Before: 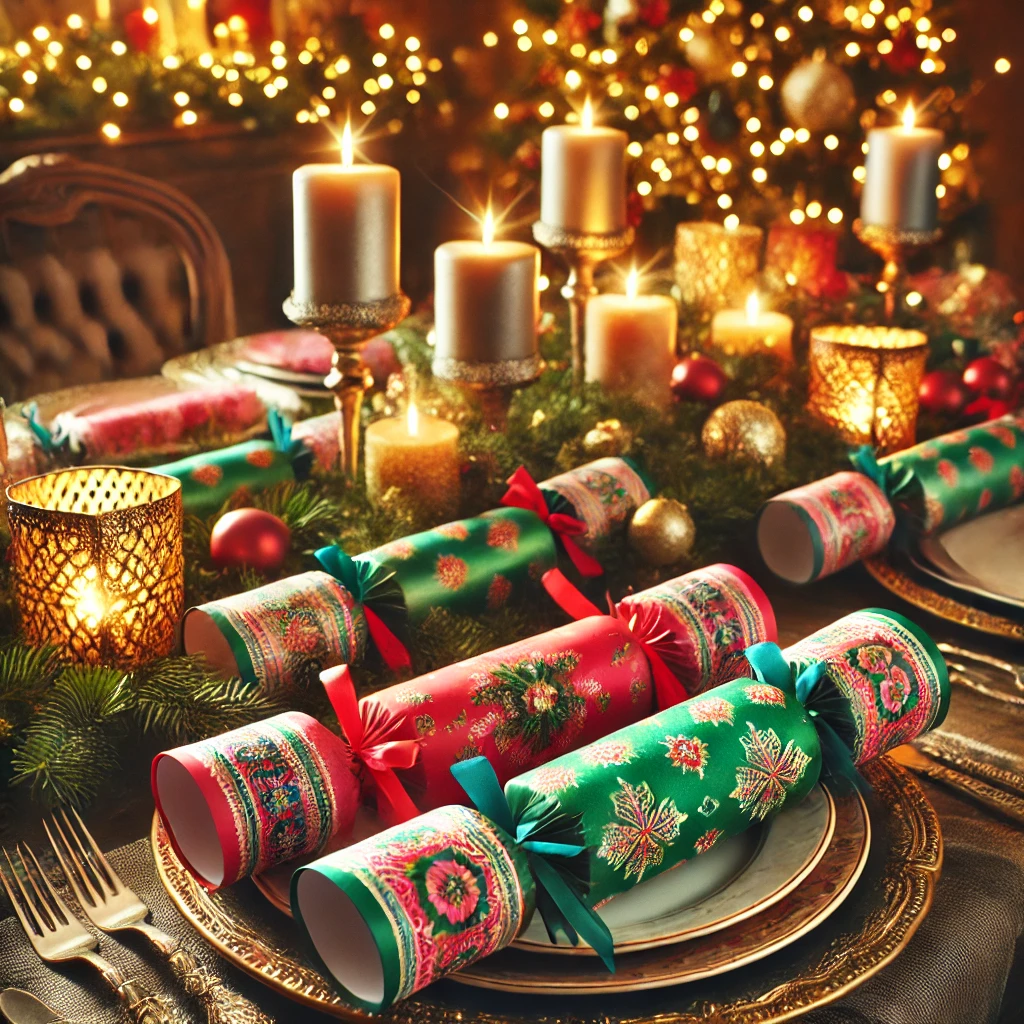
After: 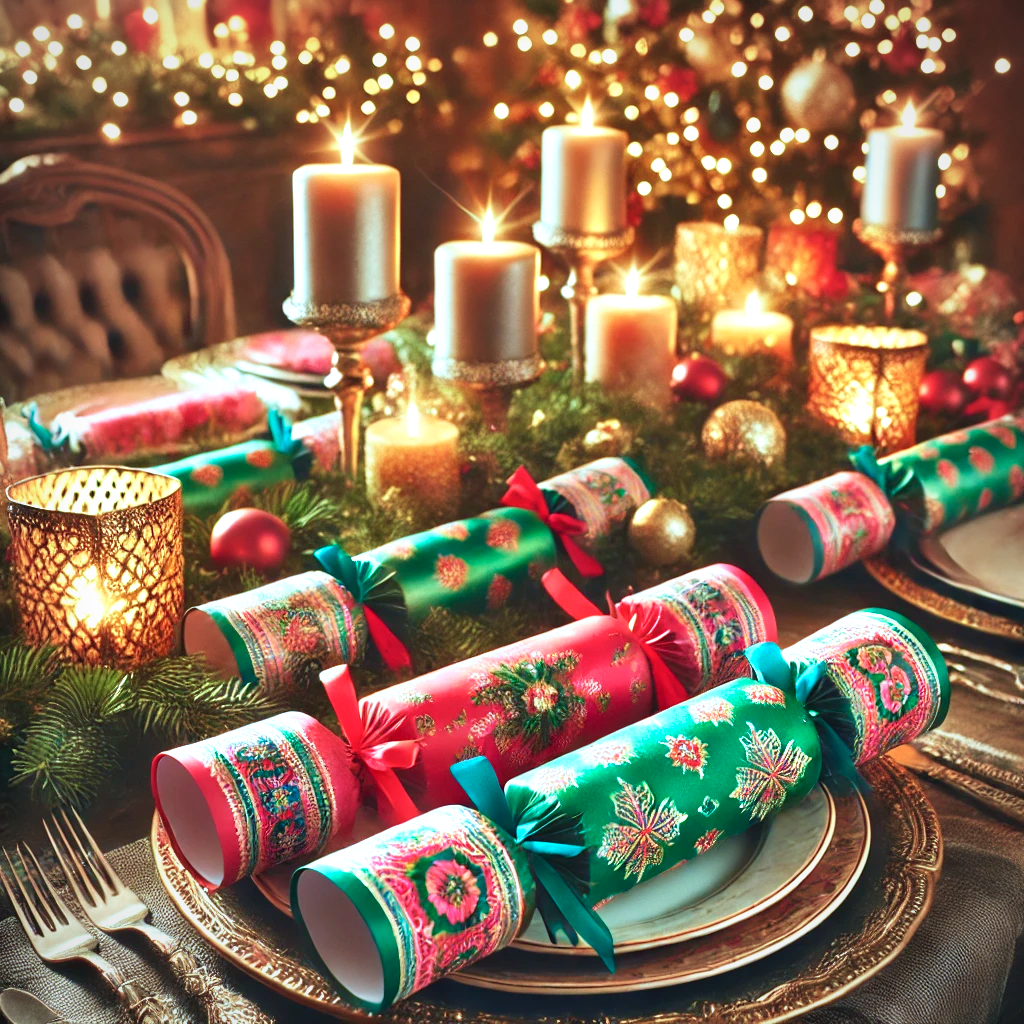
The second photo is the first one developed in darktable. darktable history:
color correction: highlights a* -9.73, highlights b* -21.22
velvia: on, module defaults
vignetting: fall-off radius 93.87%
levels: levels [0, 0.435, 0.917]
